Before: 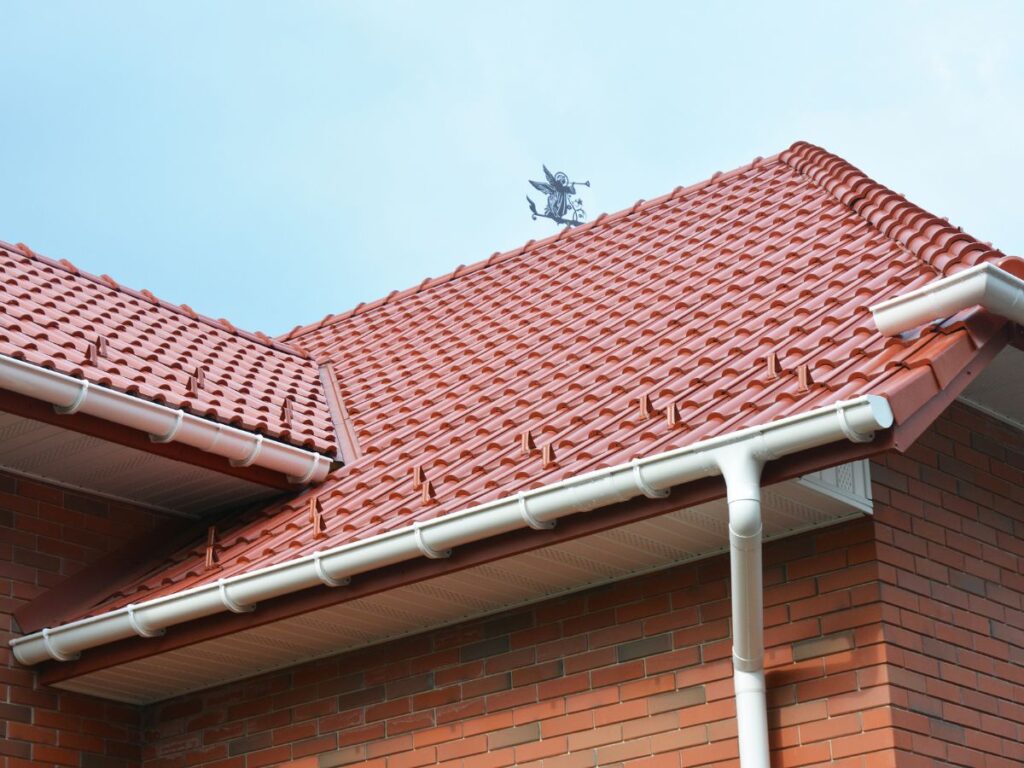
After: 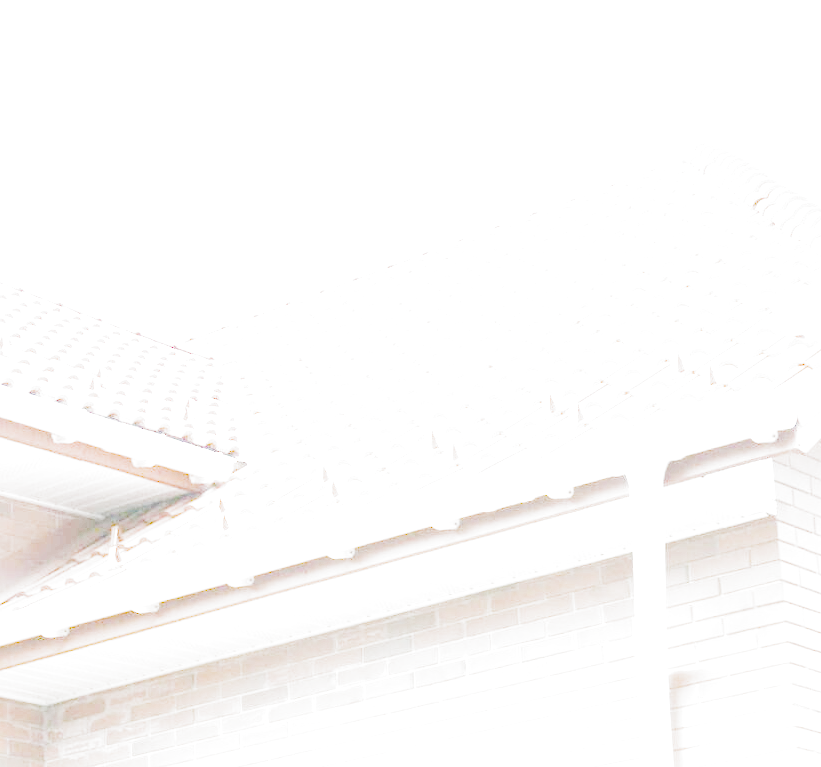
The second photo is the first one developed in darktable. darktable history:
filmic rgb: black relative exposure -16 EV, white relative exposure 6.27 EV, threshold 2.97 EV, hardness 5.04, contrast 1.352, preserve chrominance no, color science v5 (2021), contrast in shadows safe, contrast in highlights safe, enable highlight reconstruction true
exposure: exposure 7.981 EV, compensate highlight preservation false
crop and rotate: left 9.567%, right 10.194%
shadows and highlights: highlights color adjustment 49.25%, low approximation 0.01, soften with gaussian
